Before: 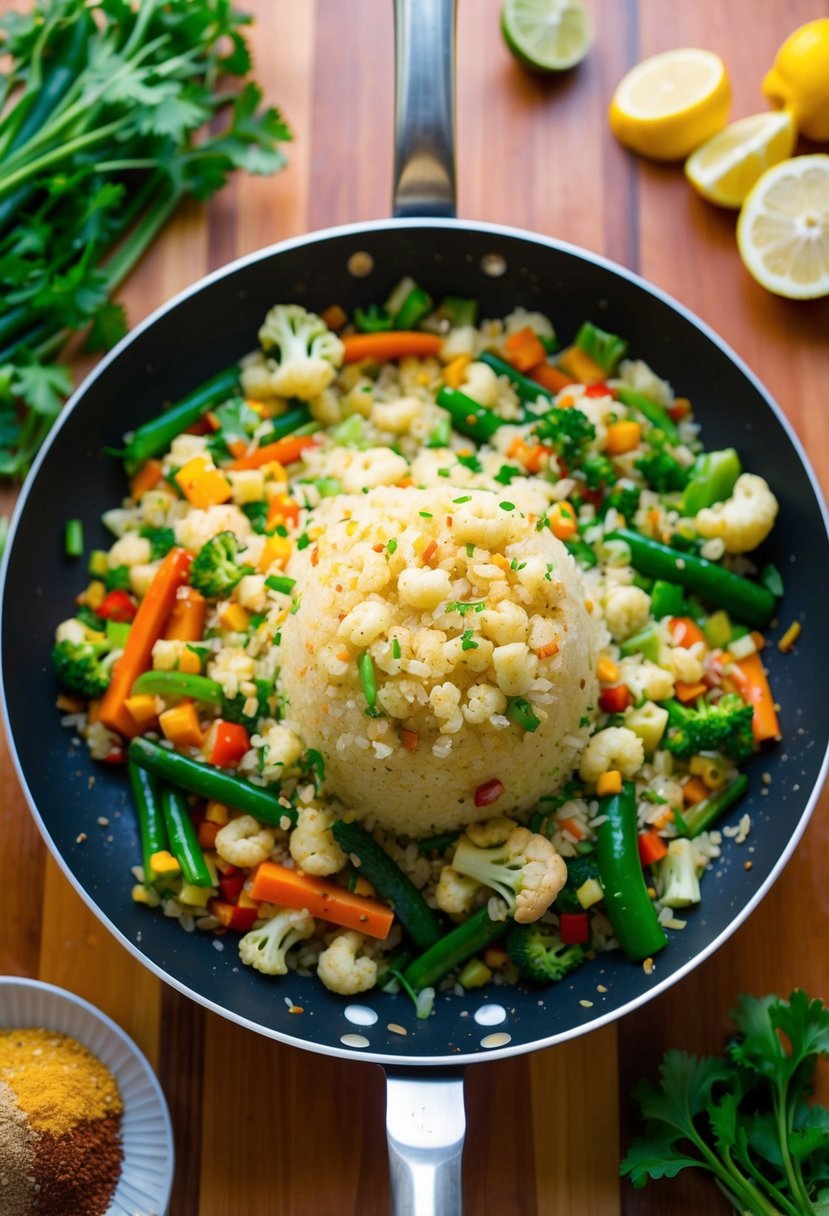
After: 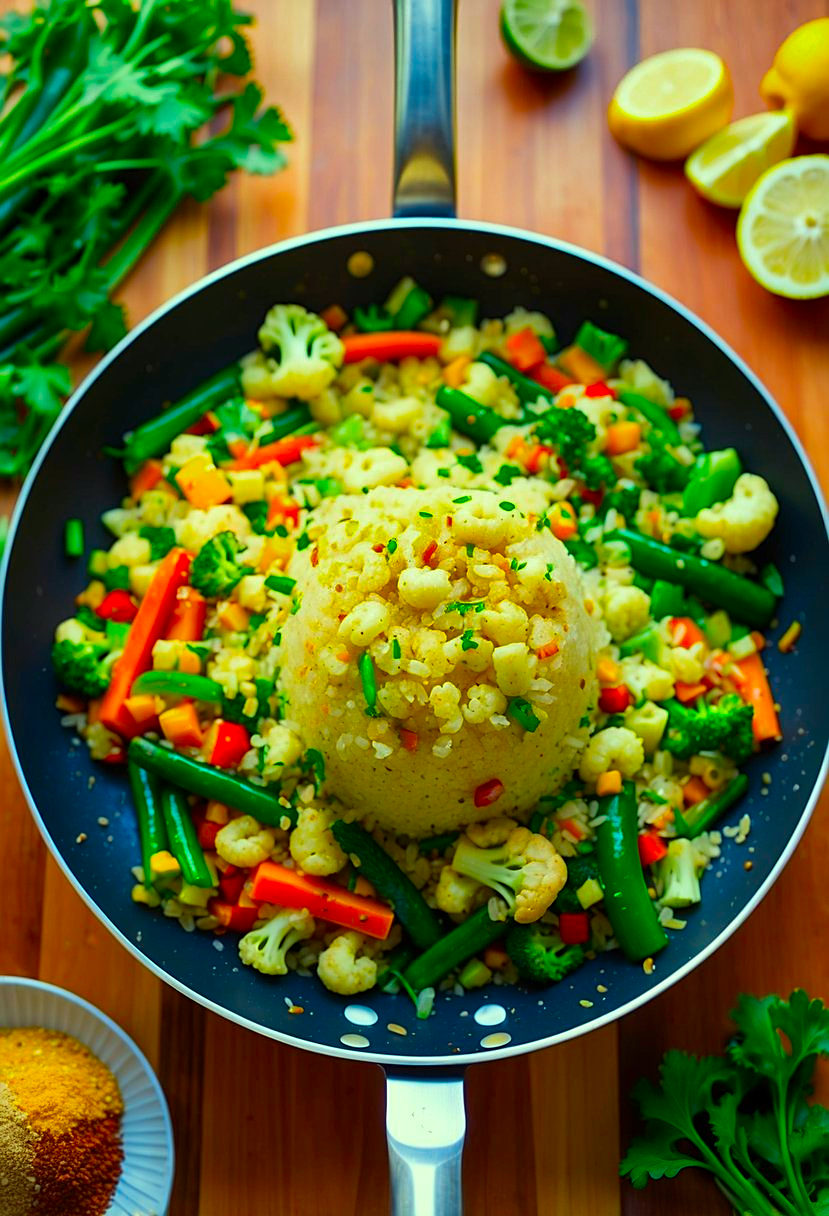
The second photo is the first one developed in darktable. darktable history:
shadows and highlights: shadows 17.34, highlights -83.78, soften with gaussian
sharpen: on, module defaults
color correction: highlights a* -11.11, highlights b* 9.88, saturation 1.72
exposure: compensate exposure bias true, compensate highlight preservation false
